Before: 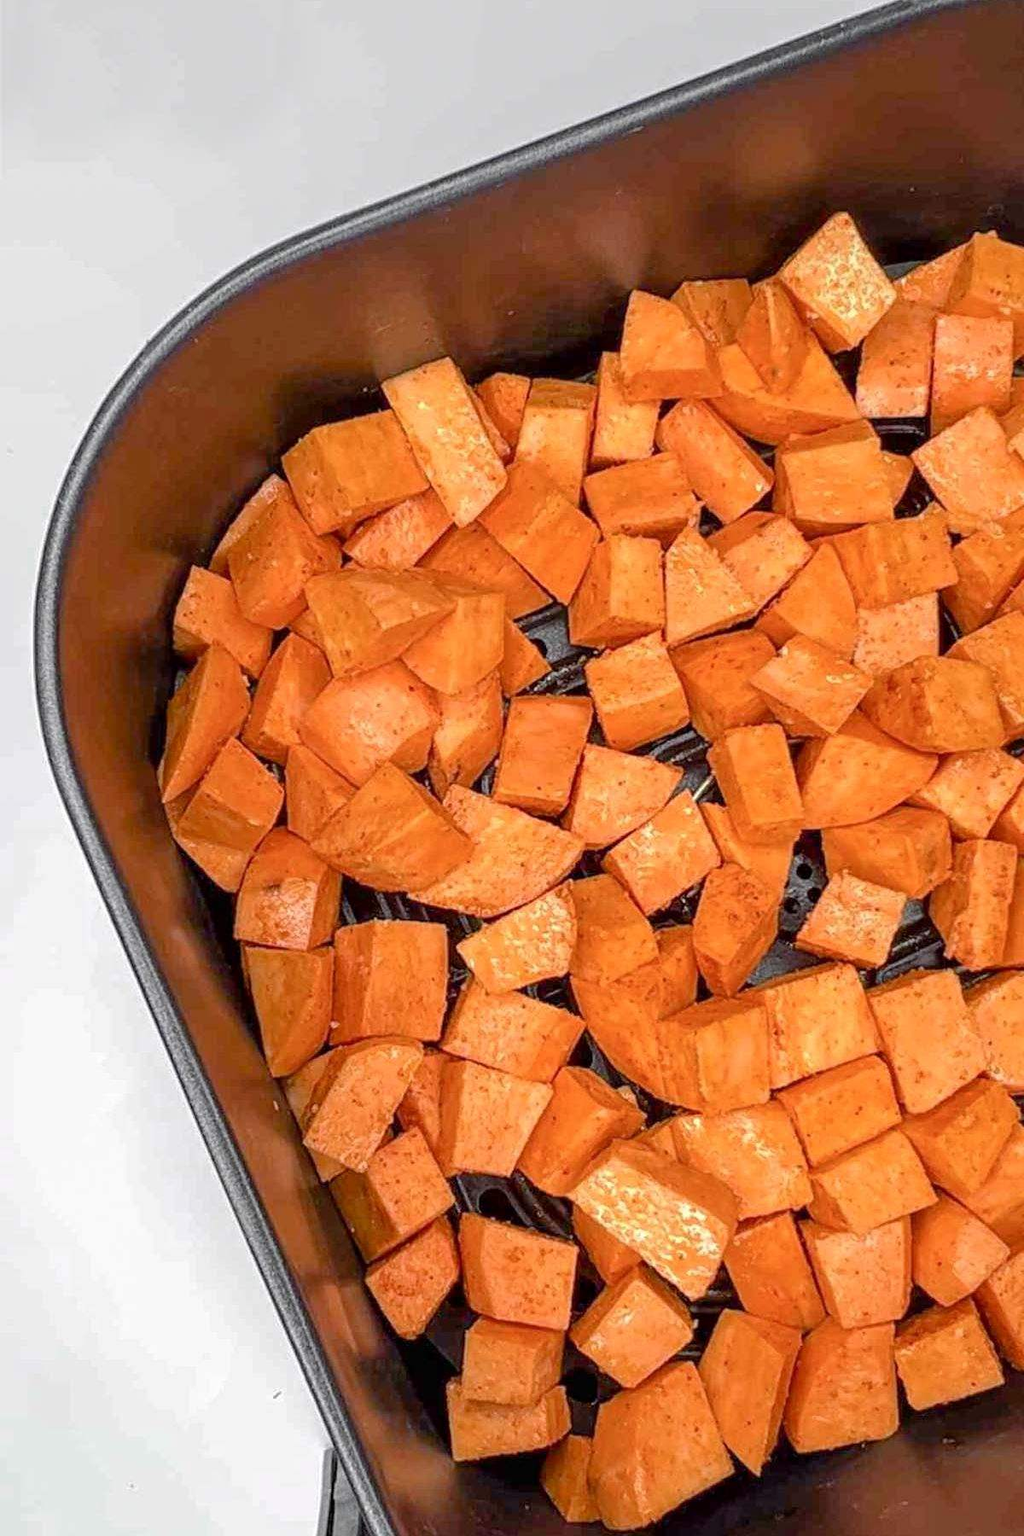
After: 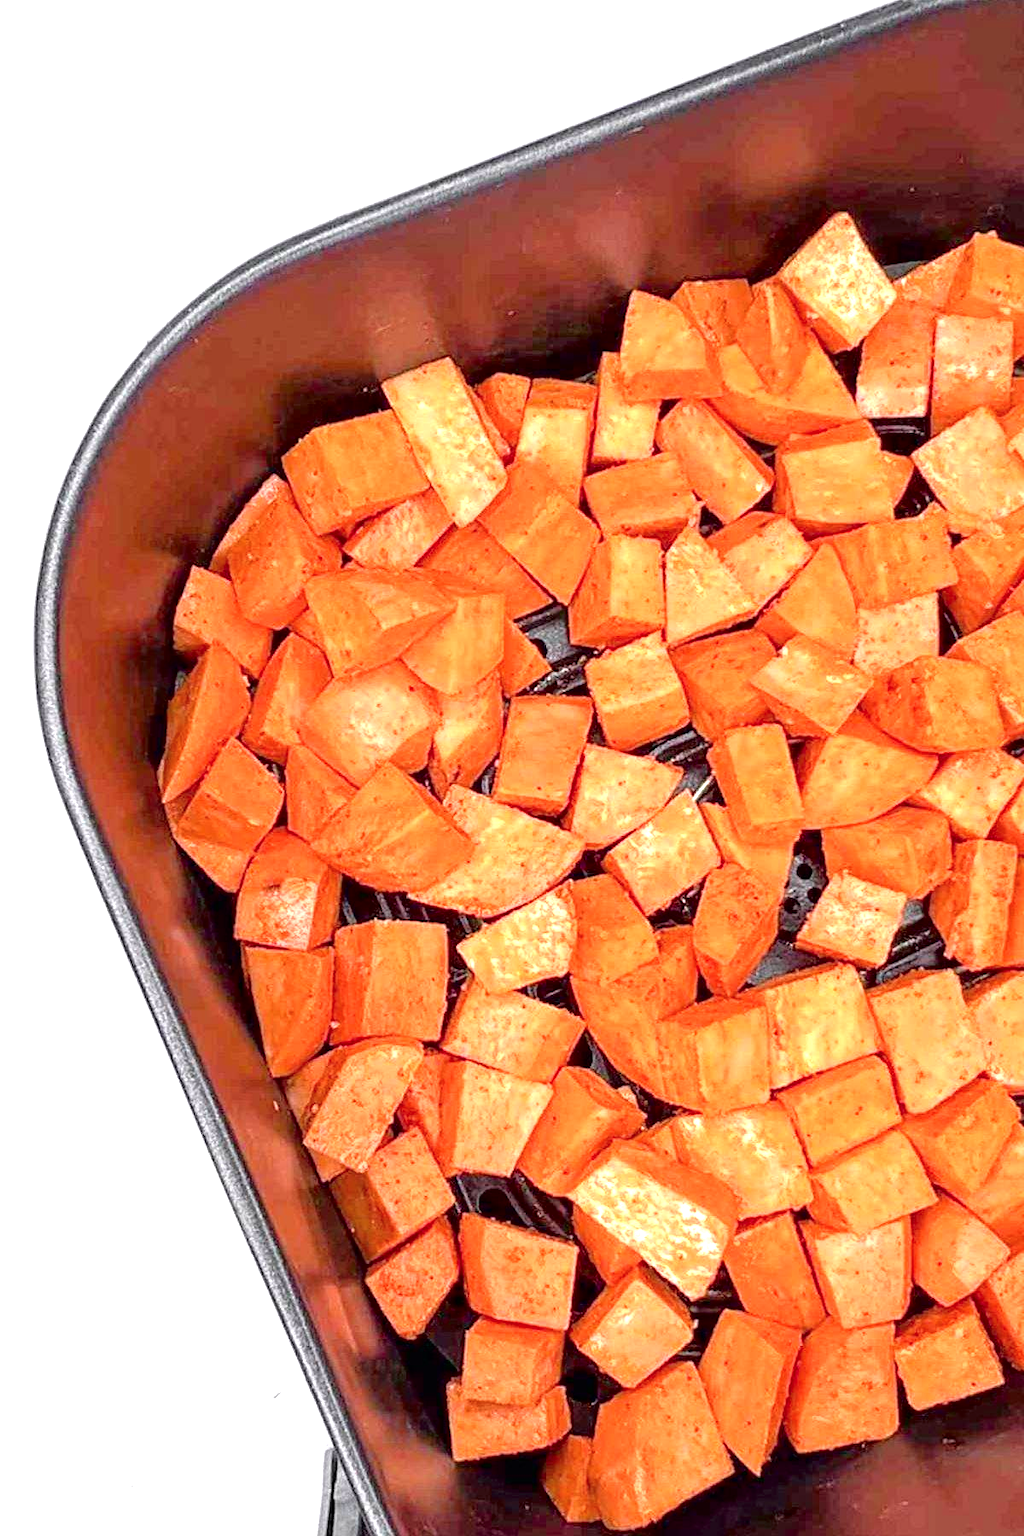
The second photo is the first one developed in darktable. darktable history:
tone curve: curves: ch0 [(0, 0) (0.106, 0.041) (0.256, 0.197) (0.37, 0.336) (0.513, 0.481) (0.667, 0.629) (1, 1)]; ch1 [(0, 0) (0.502, 0.505) (0.553, 0.577) (1, 1)]; ch2 [(0, 0) (0.5, 0.495) (0.56, 0.544) (1, 1)], color space Lab, independent channels, preserve colors none
exposure: exposure 0.935 EV, compensate highlight preservation false
